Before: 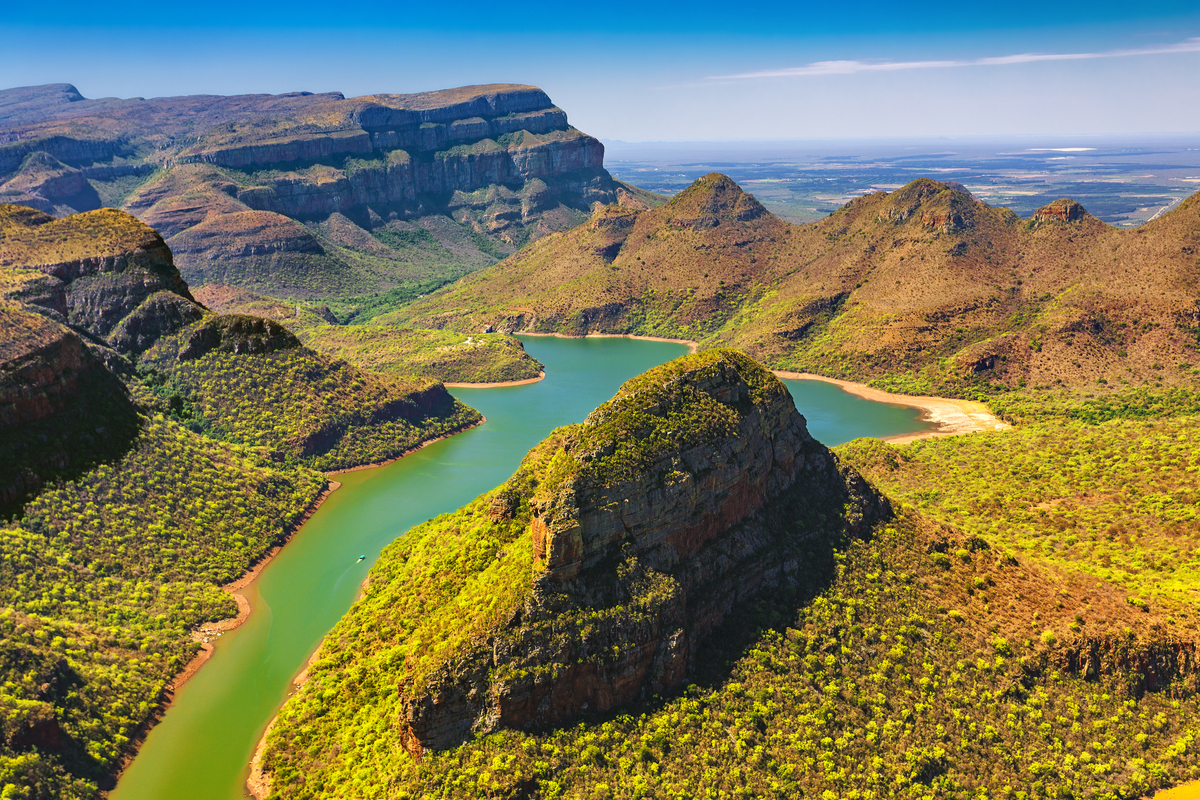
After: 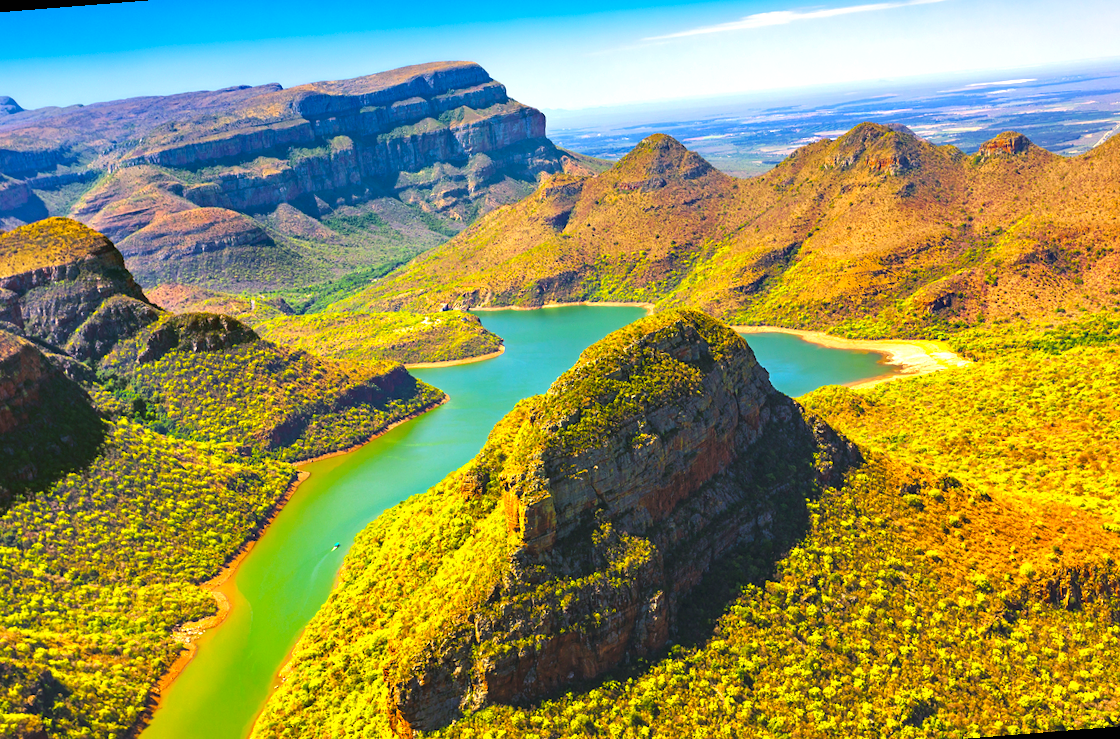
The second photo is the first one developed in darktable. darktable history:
color balance rgb: perceptual saturation grading › global saturation 25%, global vibrance 20%
exposure: black level correction 0, exposure 0.7 EV, compensate highlight preservation false
rotate and perspective: rotation -4.57°, crop left 0.054, crop right 0.944, crop top 0.087, crop bottom 0.914
